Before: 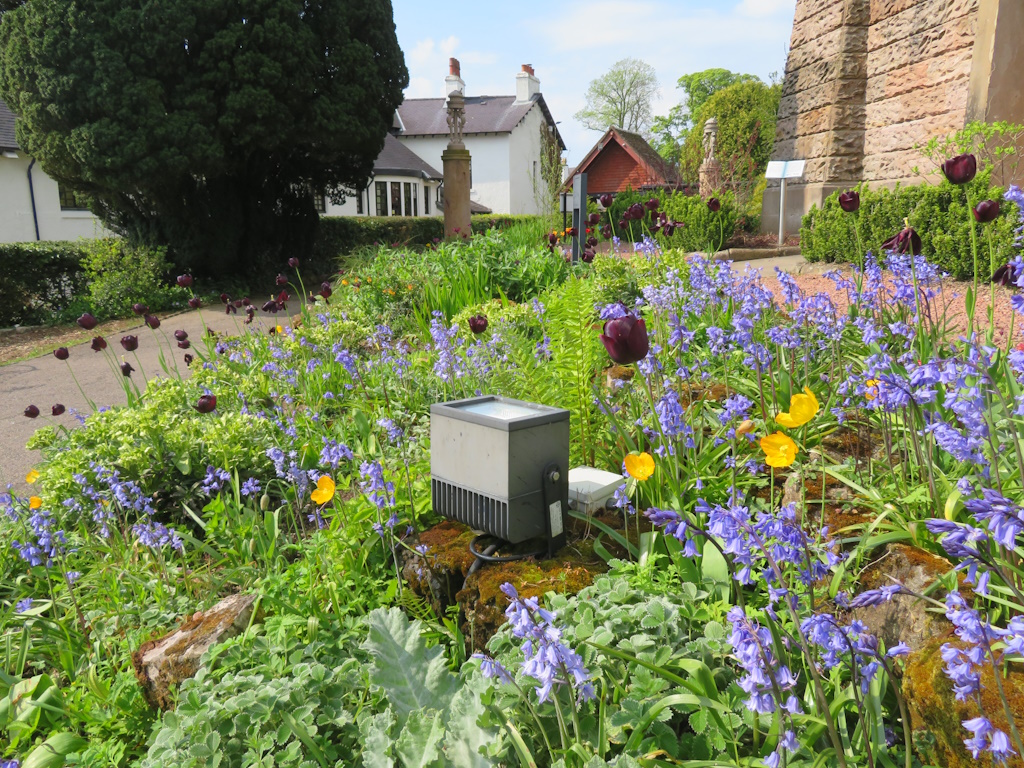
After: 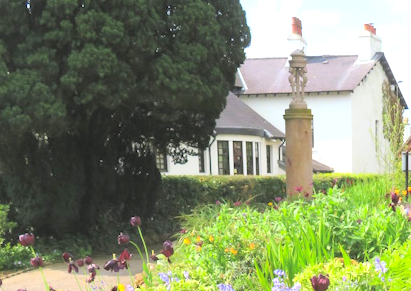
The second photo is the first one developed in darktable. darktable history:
exposure: black level correction 0, exposure 0.696 EV, compensate highlight preservation false
contrast brightness saturation: contrast 0.097, brightness 0.3, saturation 0.142
crop: left 15.45%, top 5.448%, right 44.344%, bottom 56.6%
